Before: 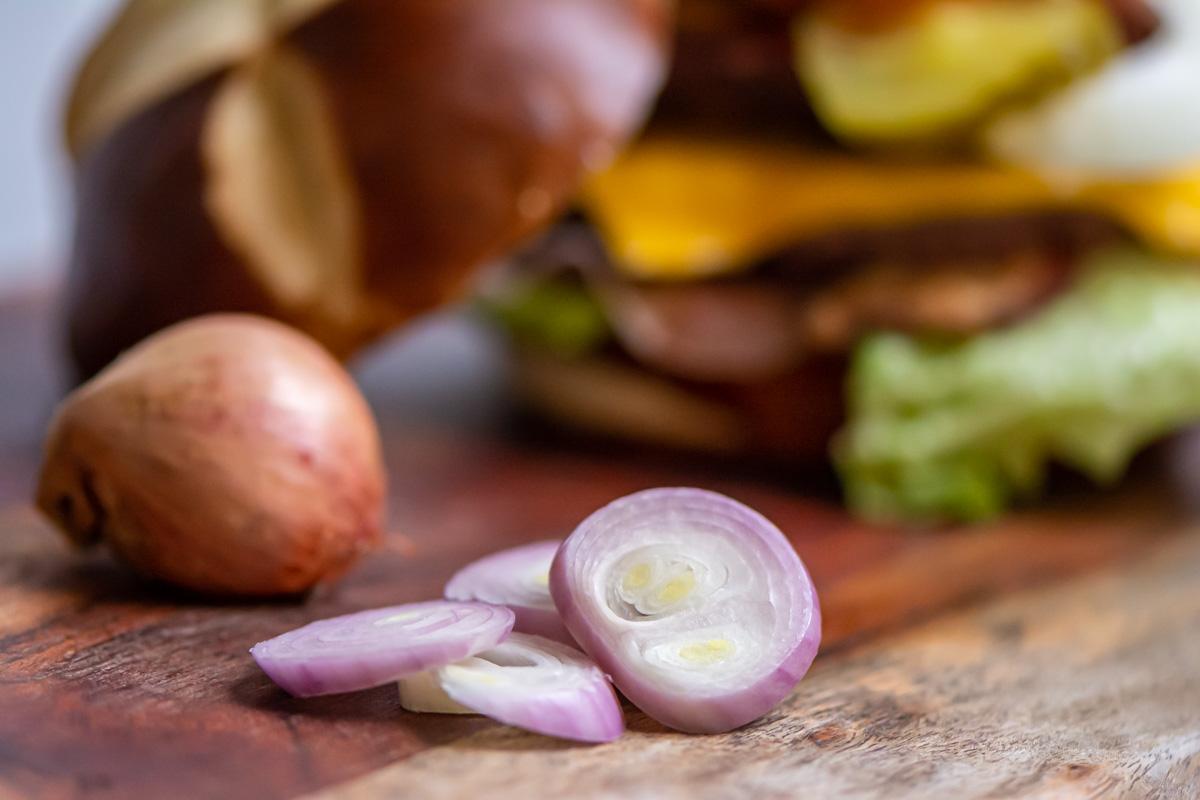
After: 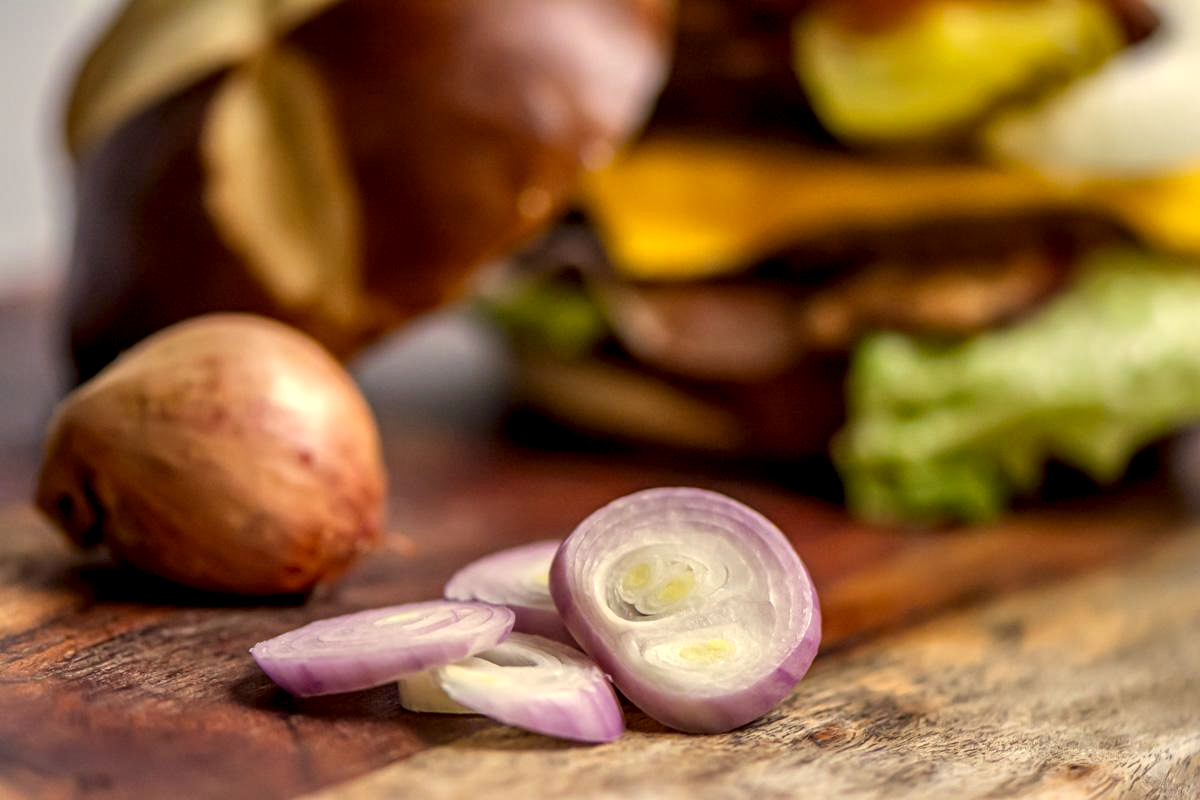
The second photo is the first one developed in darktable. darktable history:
local contrast: highlights 20%, detail 150%
color correction: highlights a* 2.72, highlights b* 22.8
